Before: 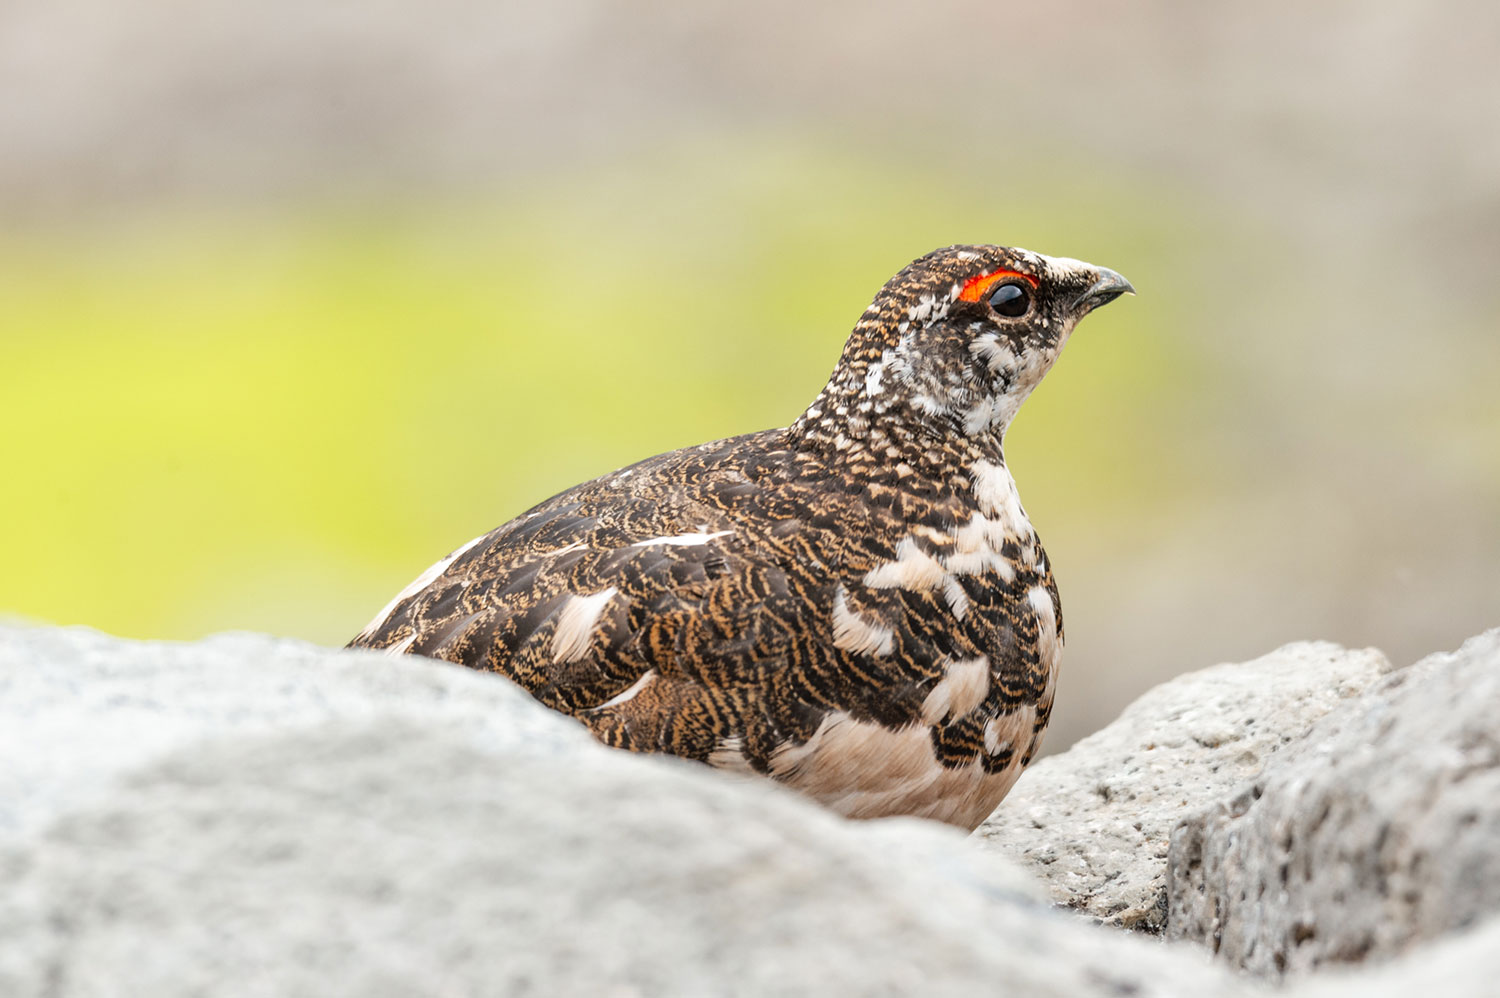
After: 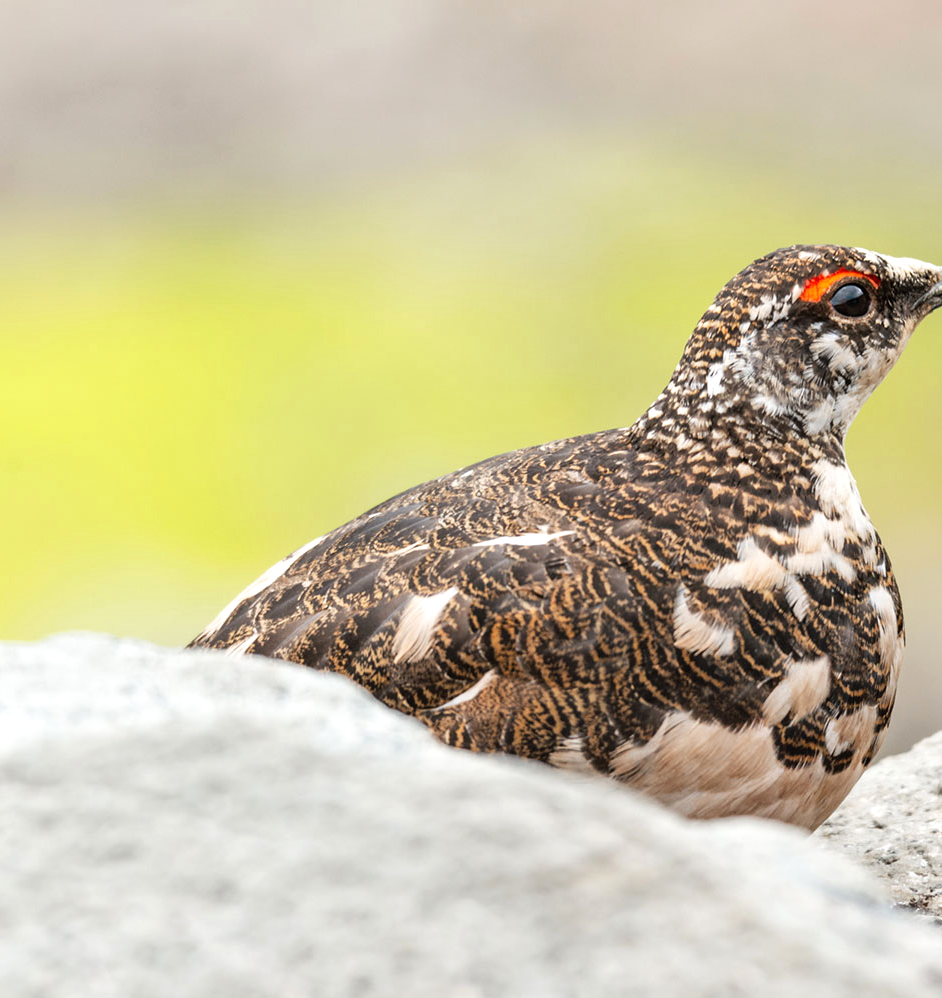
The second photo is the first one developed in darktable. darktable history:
exposure: exposure 0.15 EV, compensate highlight preservation false
crop: left 10.644%, right 26.528%
